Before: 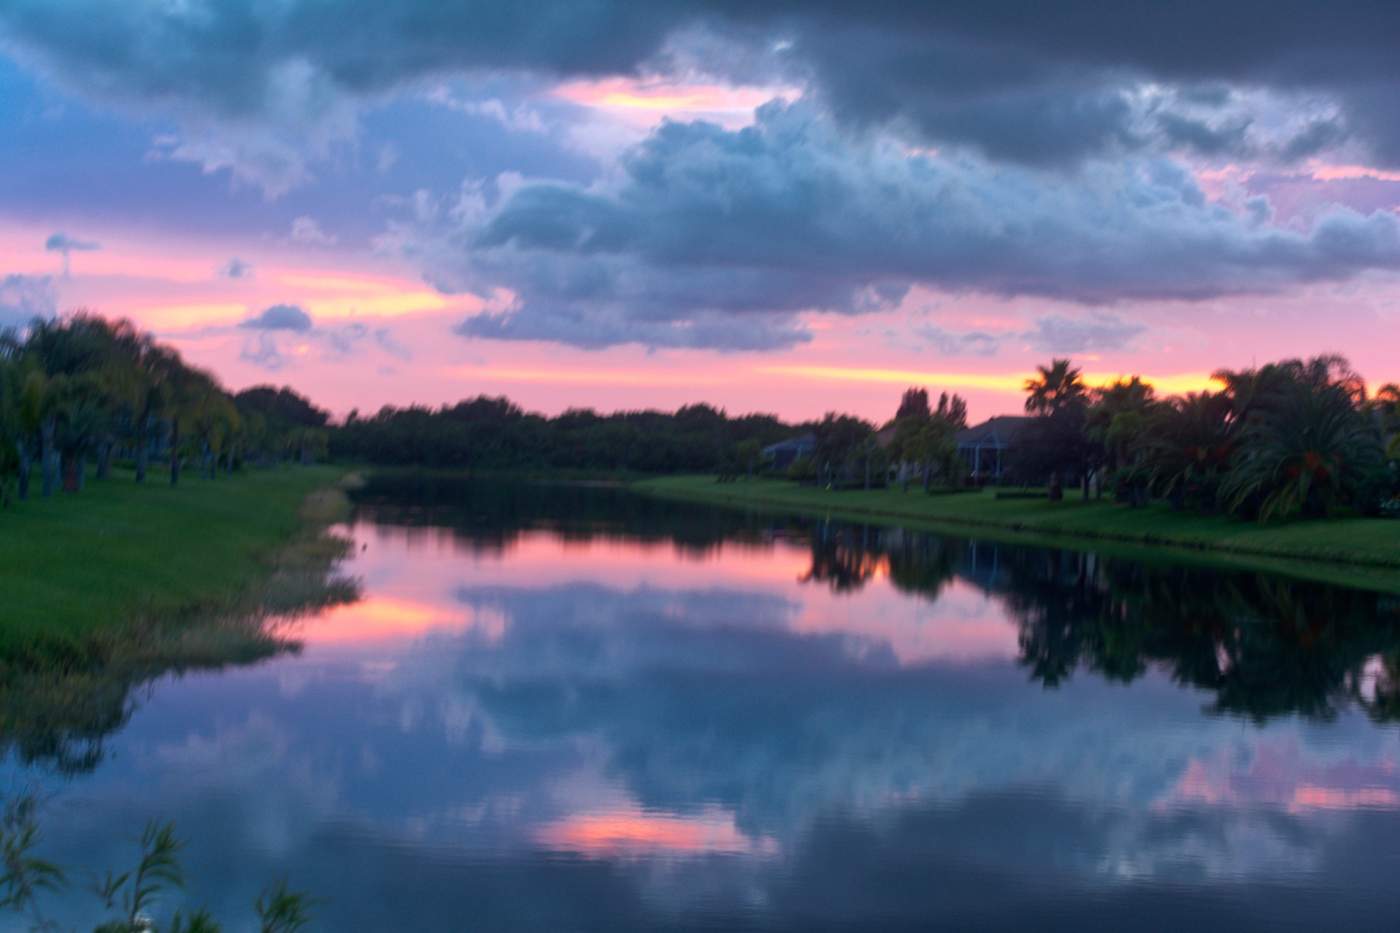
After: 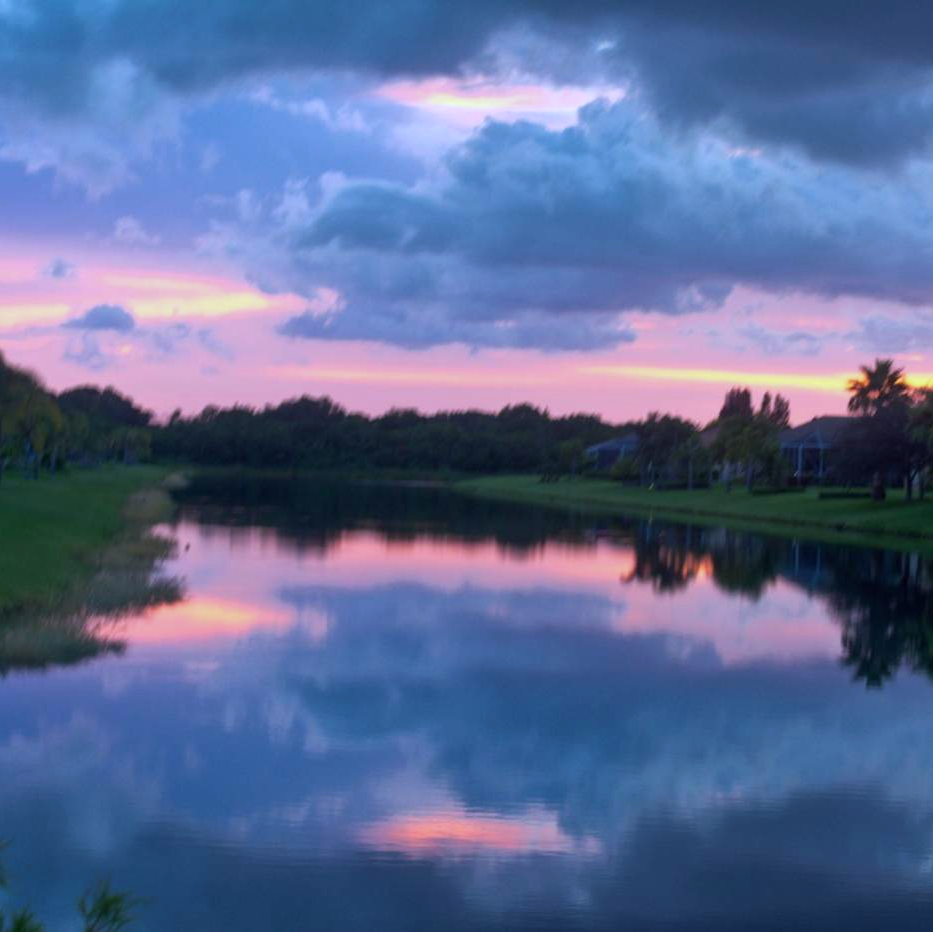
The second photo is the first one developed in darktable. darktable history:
crop and rotate: left 12.648%, right 20.685%
white balance: red 0.924, blue 1.095
